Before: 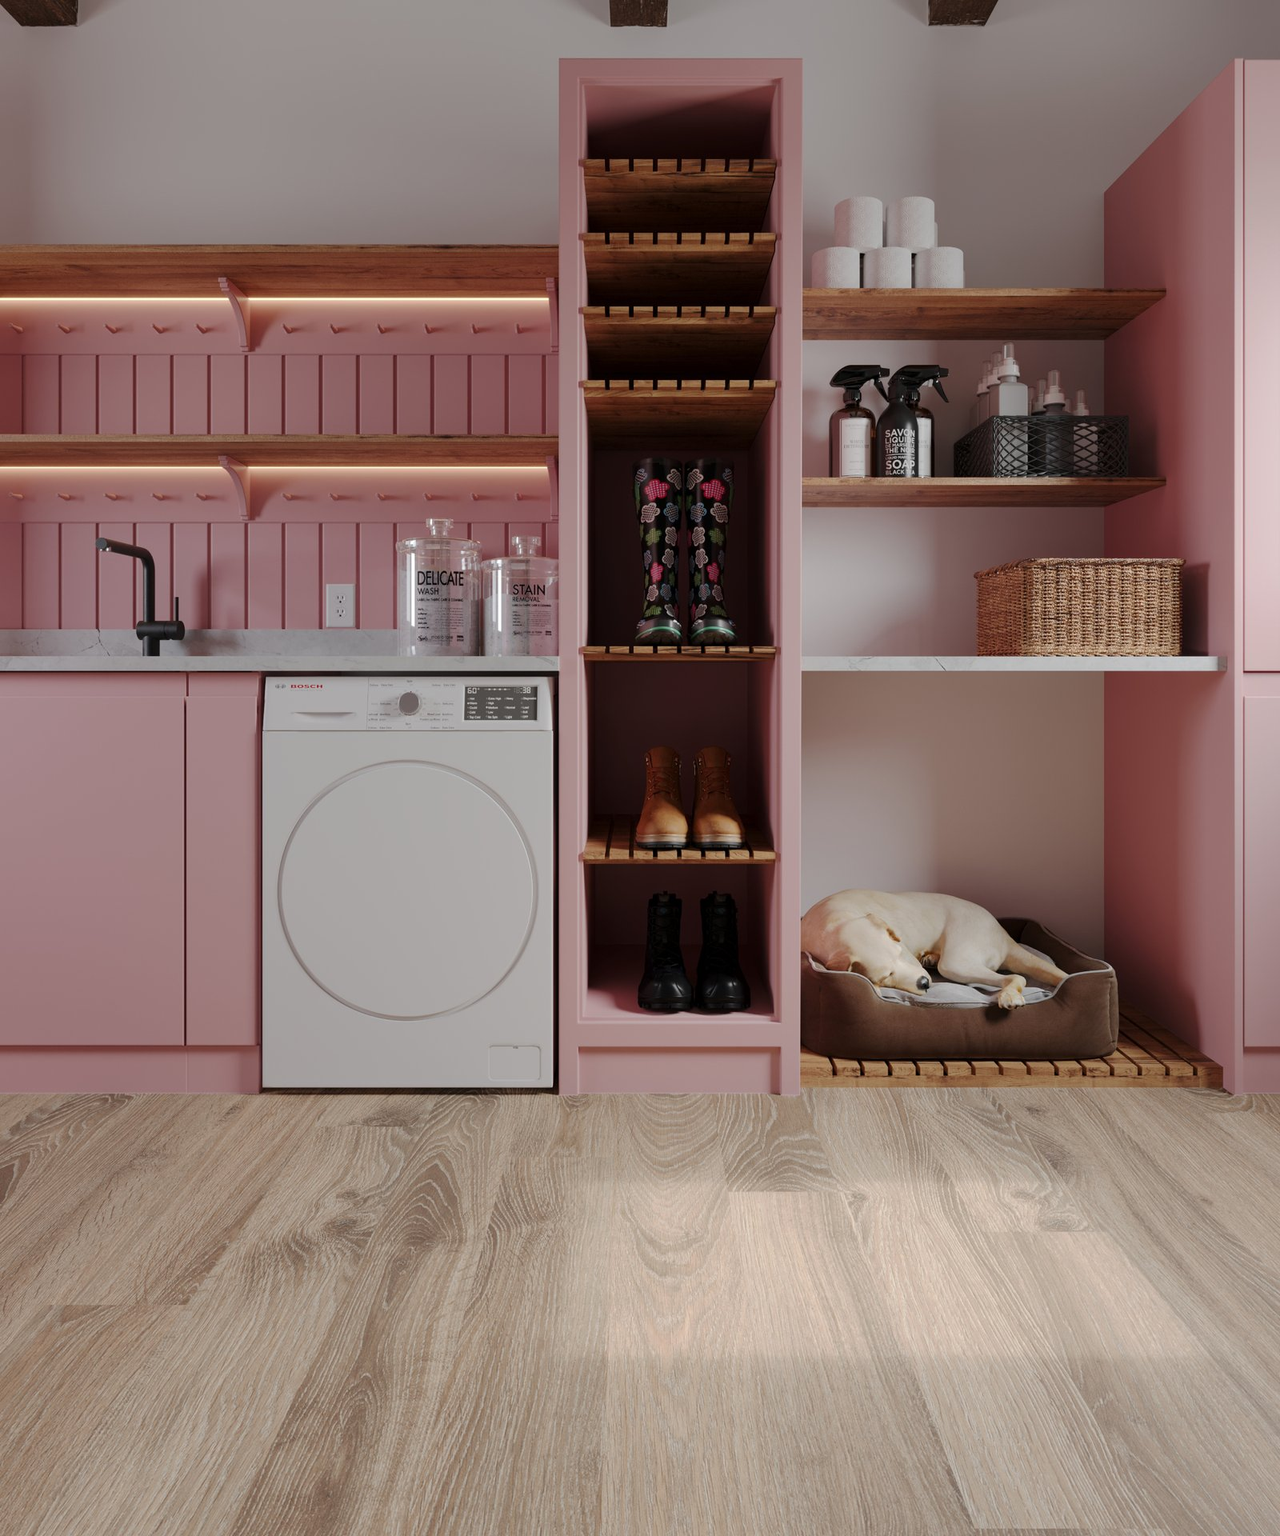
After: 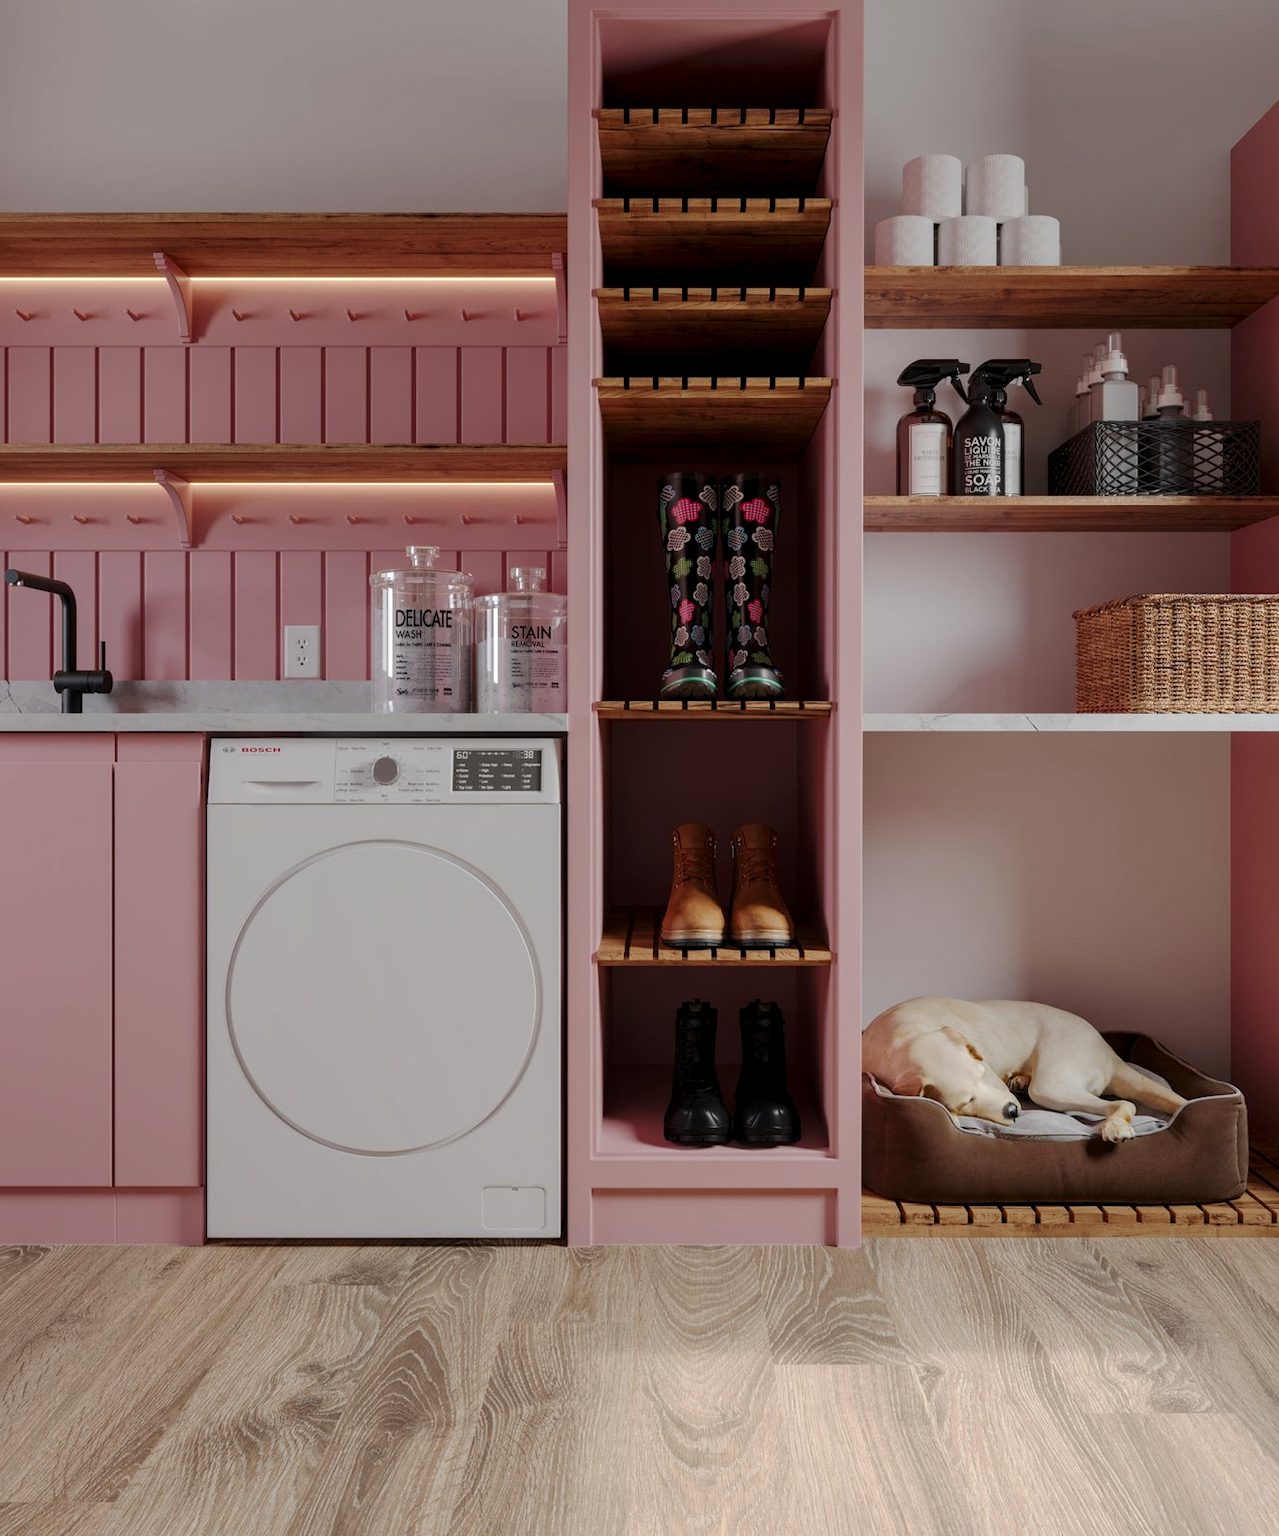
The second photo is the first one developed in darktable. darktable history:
contrast brightness saturation: saturation 0.1
local contrast: on, module defaults
crop and rotate: left 7.196%, top 4.574%, right 10.605%, bottom 13.178%
